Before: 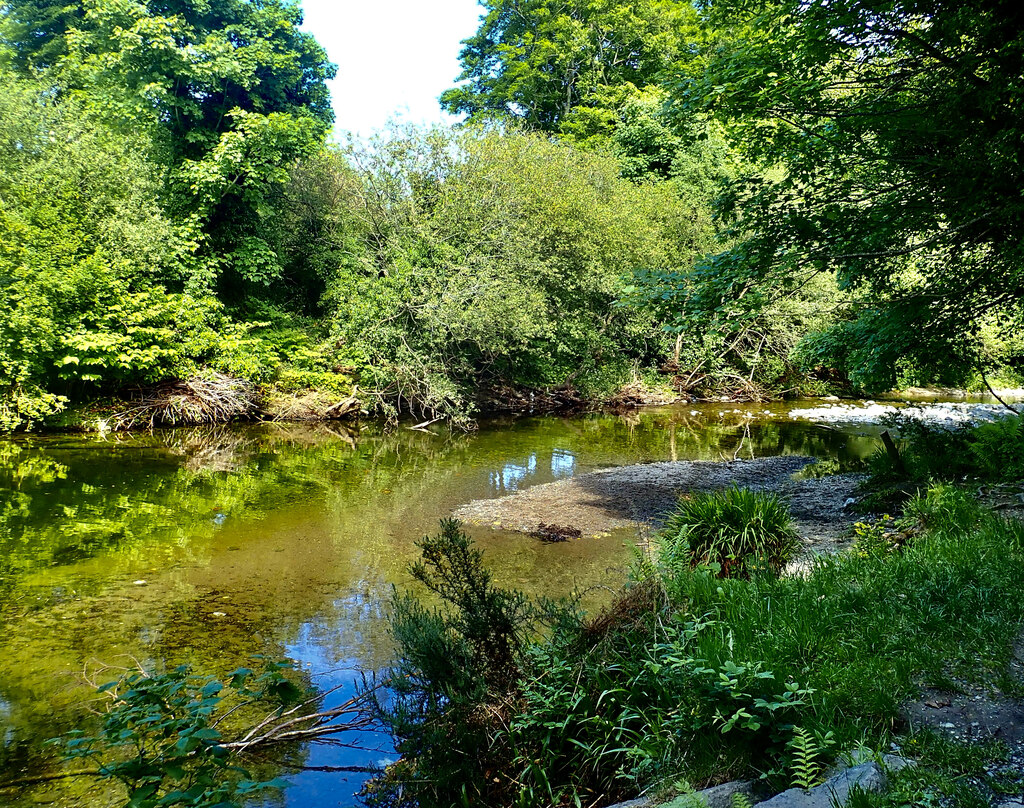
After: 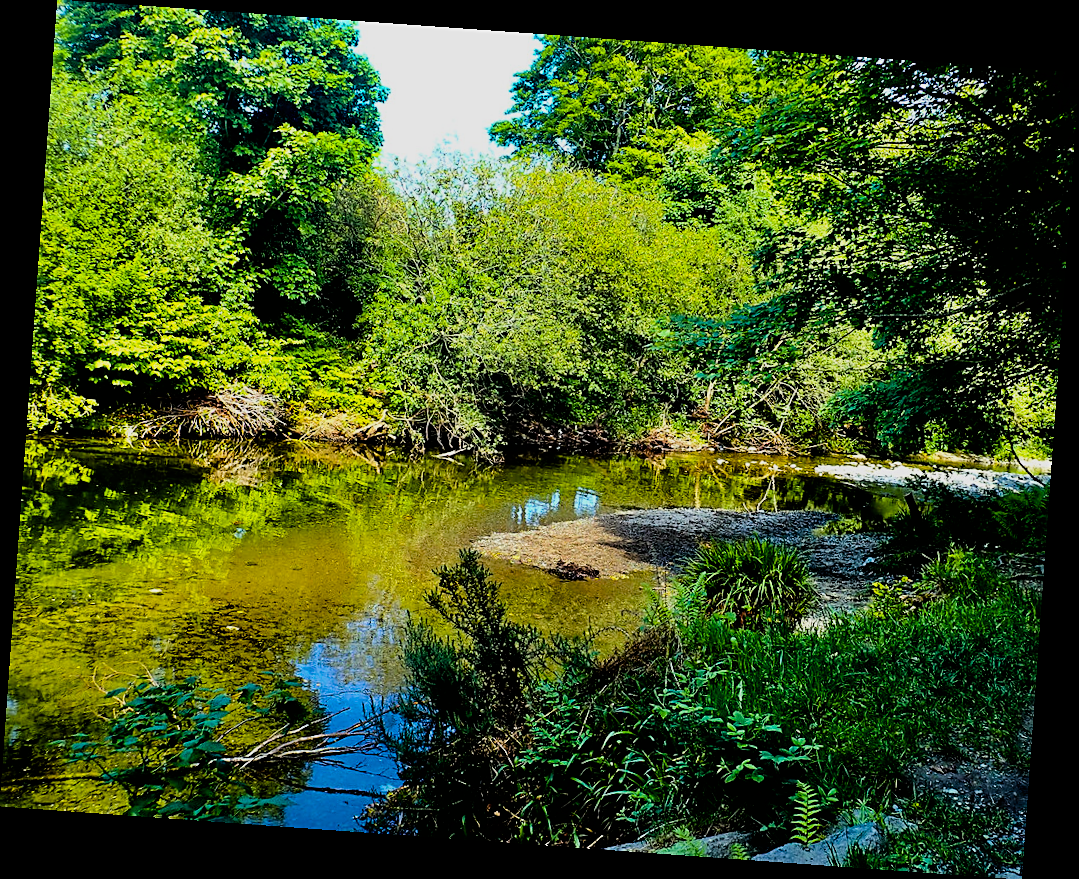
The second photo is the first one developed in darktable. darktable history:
filmic rgb: black relative exposure -5 EV, hardness 2.88, contrast 1.3
rotate and perspective: rotation 4.1°, automatic cropping off
sharpen: amount 0.478
color balance rgb: perceptual saturation grading › global saturation 20%, global vibrance 20%
